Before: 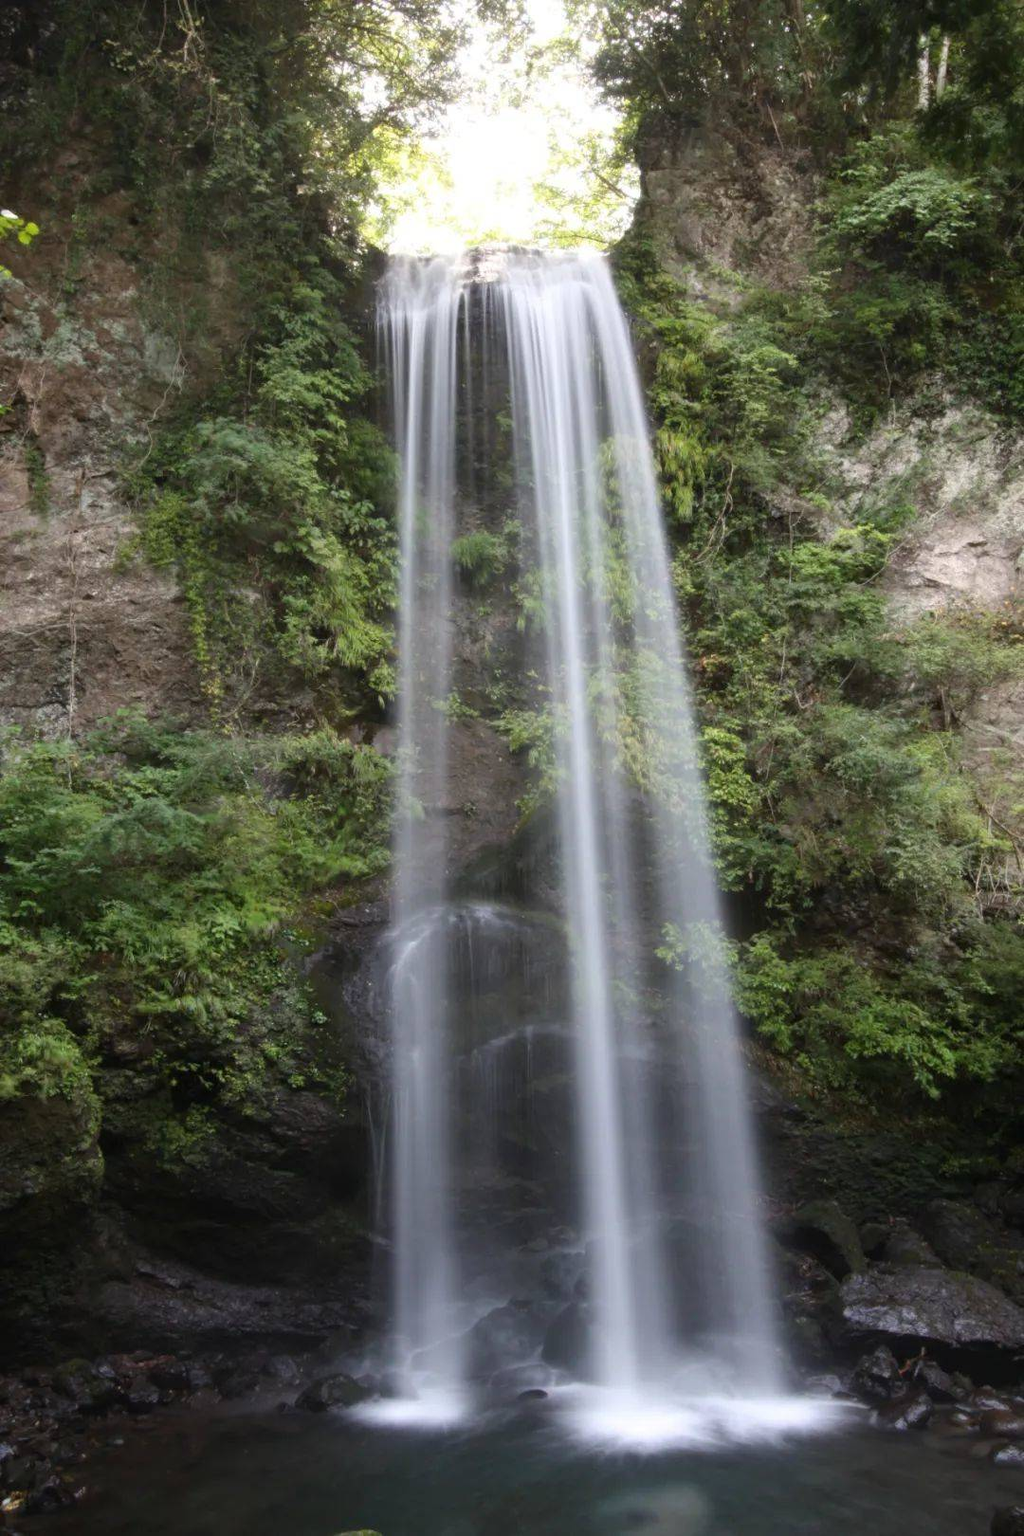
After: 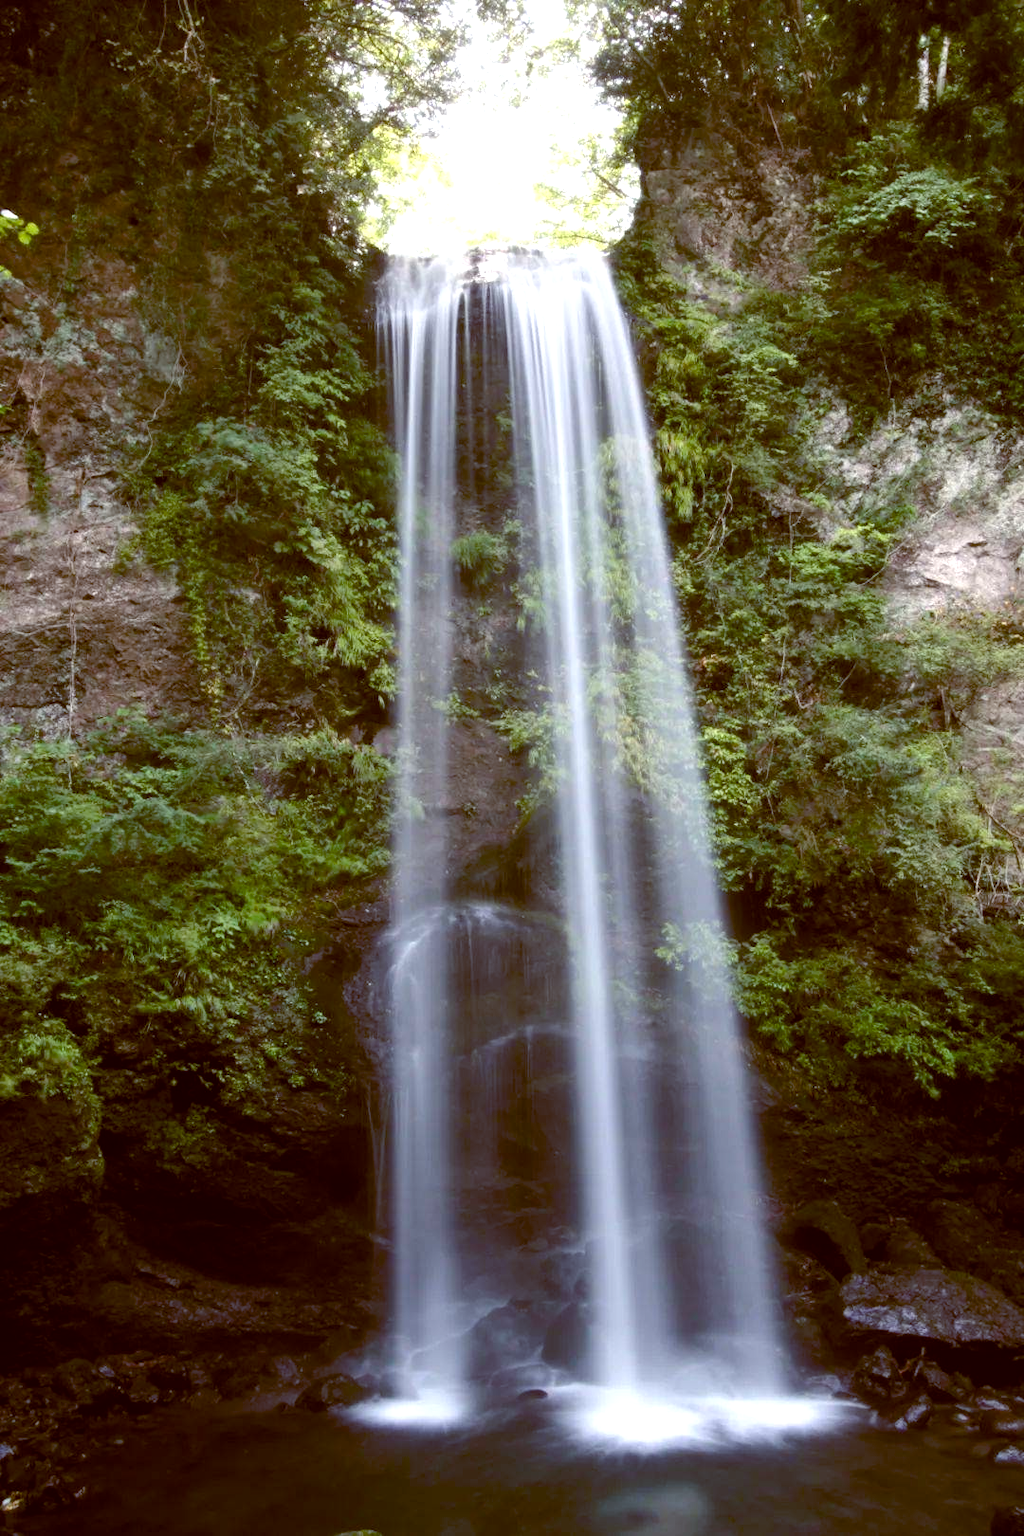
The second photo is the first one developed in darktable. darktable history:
tone equalizer: -8 EV -0.417 EV, -7 EV -0.389 EV, -6 EV -0.333 EV, -5 EV -0.222 EV, -3 EV 0.222 EV, -2 EV 0.333 EV, -1 EV 0.389 EV, +0 EV 0.417 EV, edges refinement/feathering 500, mask exposure compensation -1.57 EV, preserve details no
color balance: lift [1, 1.015, 1.004, 0.985], gamma [1, 0.958, 0.971, 1.042], gain [1, 0.956, 0.977, 1.044]
color balance rgb: perceptual saturation grading › global saturation 20%, perceptual saturation grading › highlights -25%, perceptual saturation grading › shadows 25%
base curve: curves: ch0 [(0, 0) (0.472, 0.455) (1, 1)], preserve colors none
